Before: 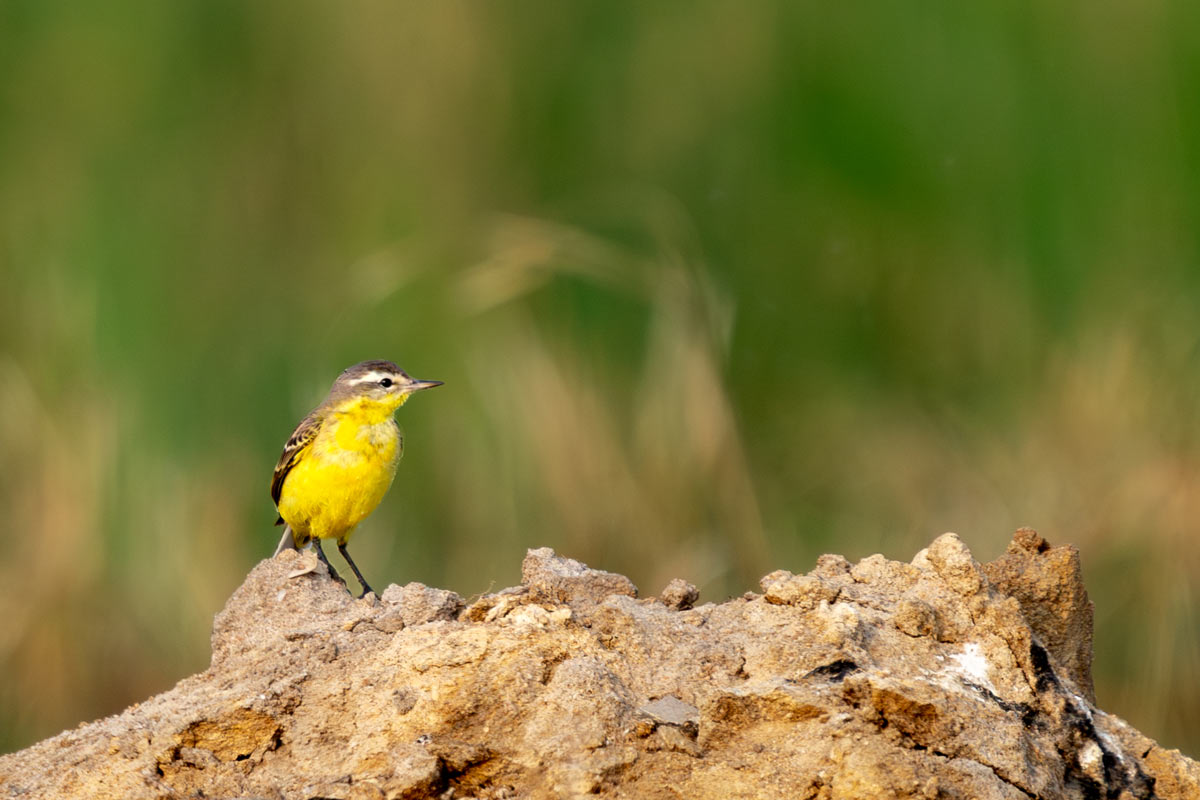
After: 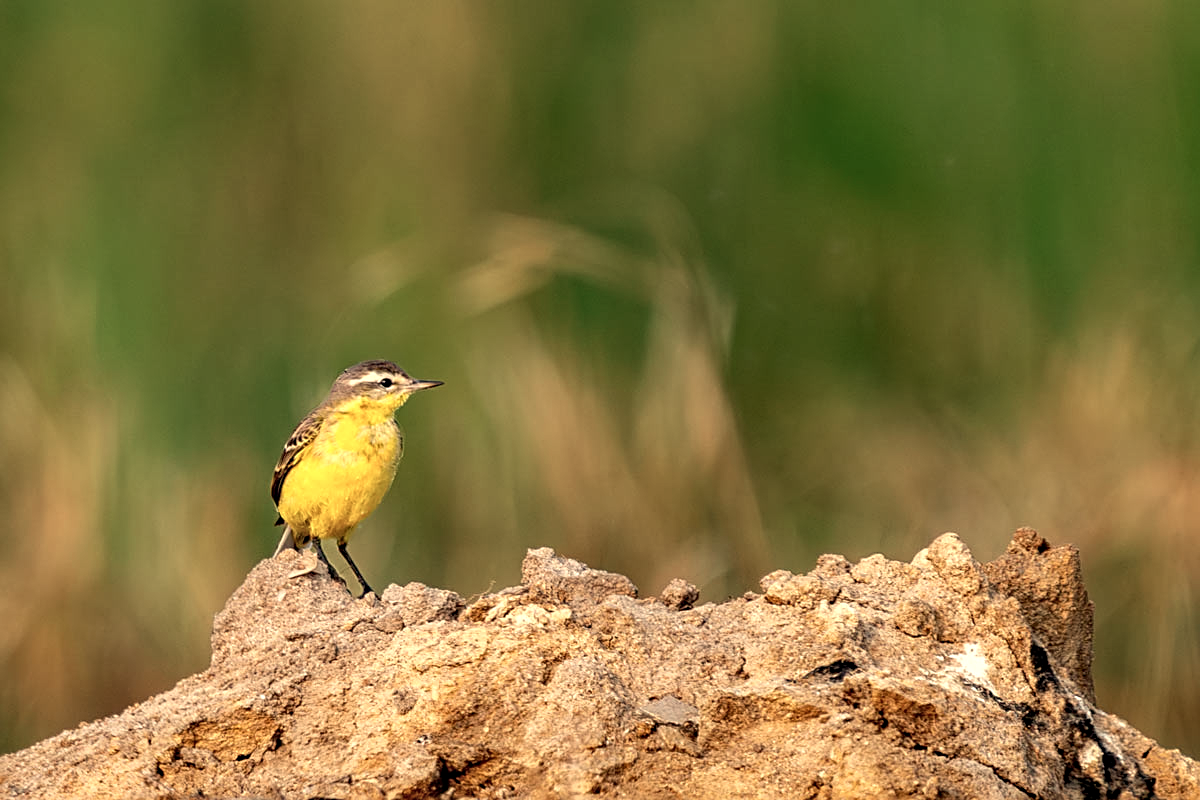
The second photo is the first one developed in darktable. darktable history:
color correction: saturation 0.8
sharpen: on, module defaults
haze removal: compatibility mode true, adaptive false
local contrast: on, module defaults
white balance: red 1.123, blue 0.83
